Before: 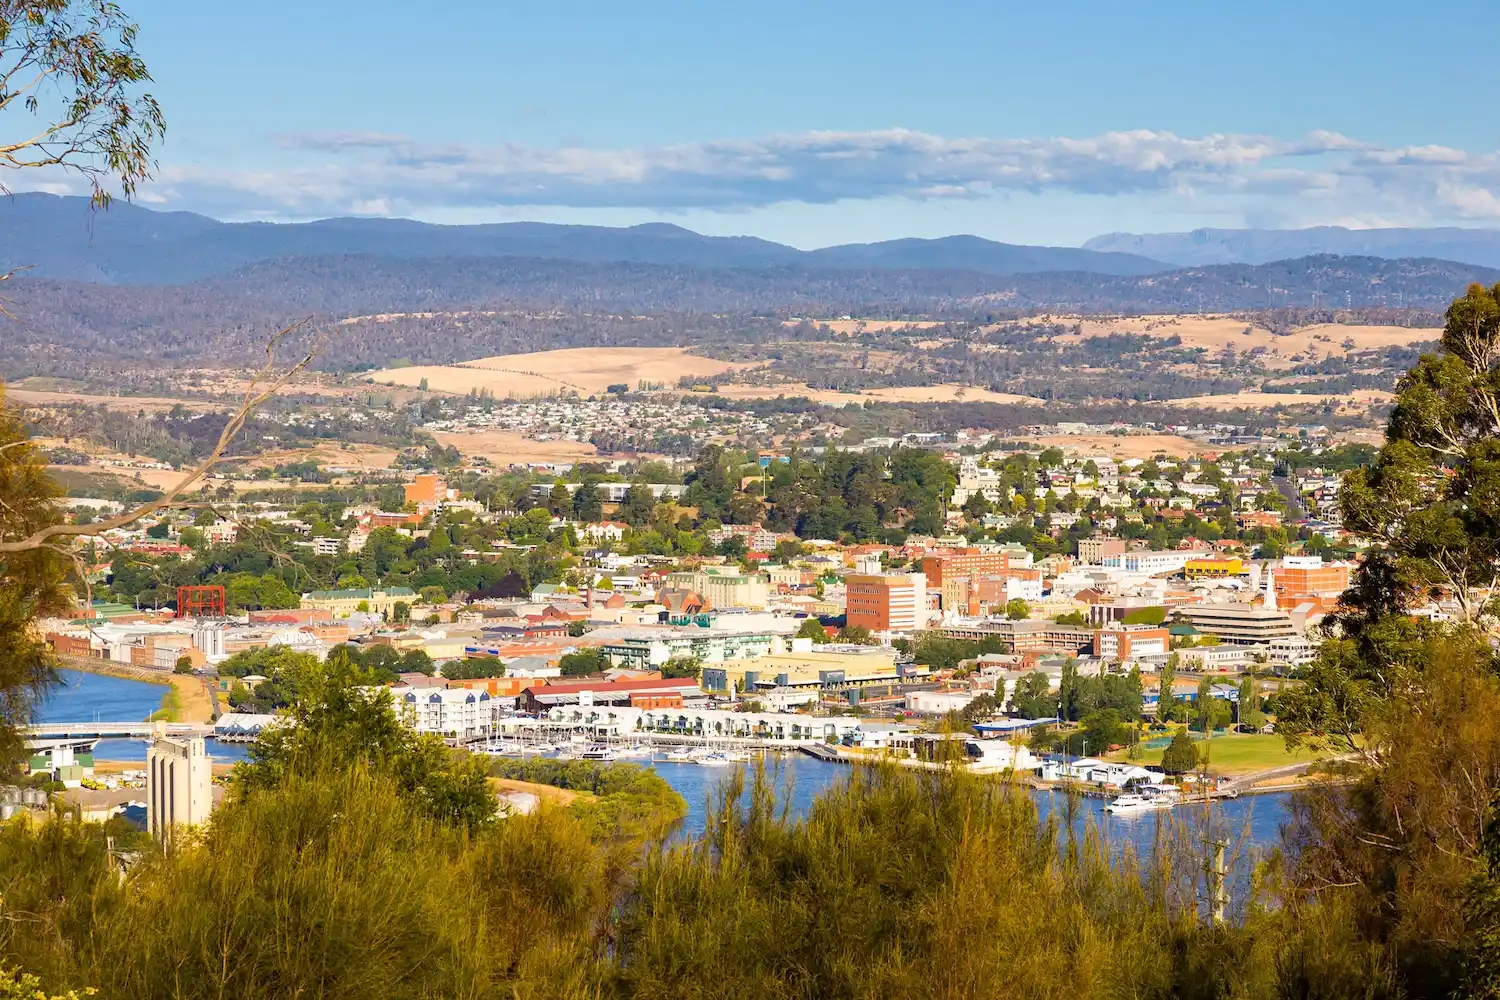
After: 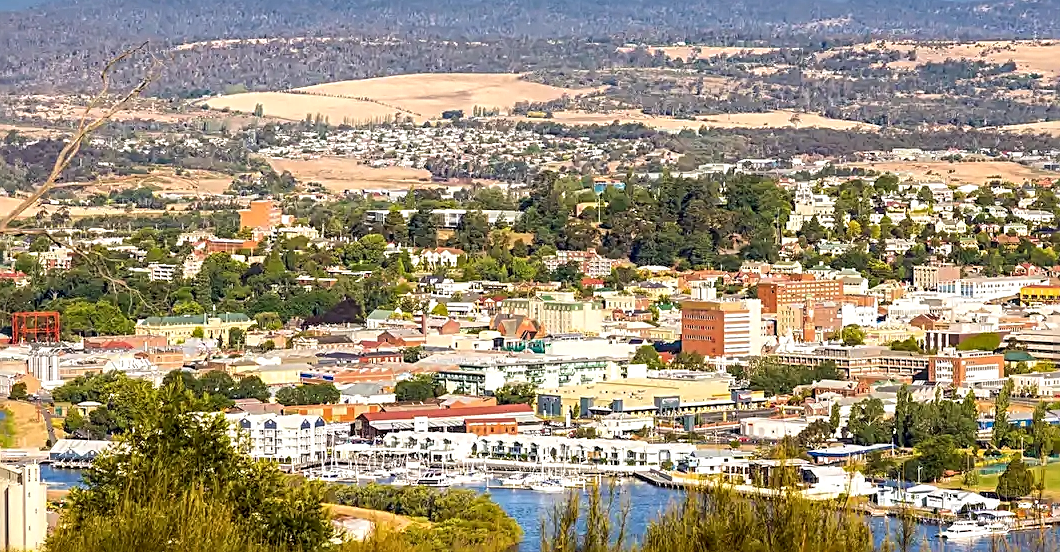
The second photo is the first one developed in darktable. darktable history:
sharpen: radius 2.616, amount 0.694
local contrast: highlights 39%, shadows 59%, detail 137%, midtone range 0.511
crop: left 11.059%, top 27.488%, right 18.239%, bottom 17.276%
